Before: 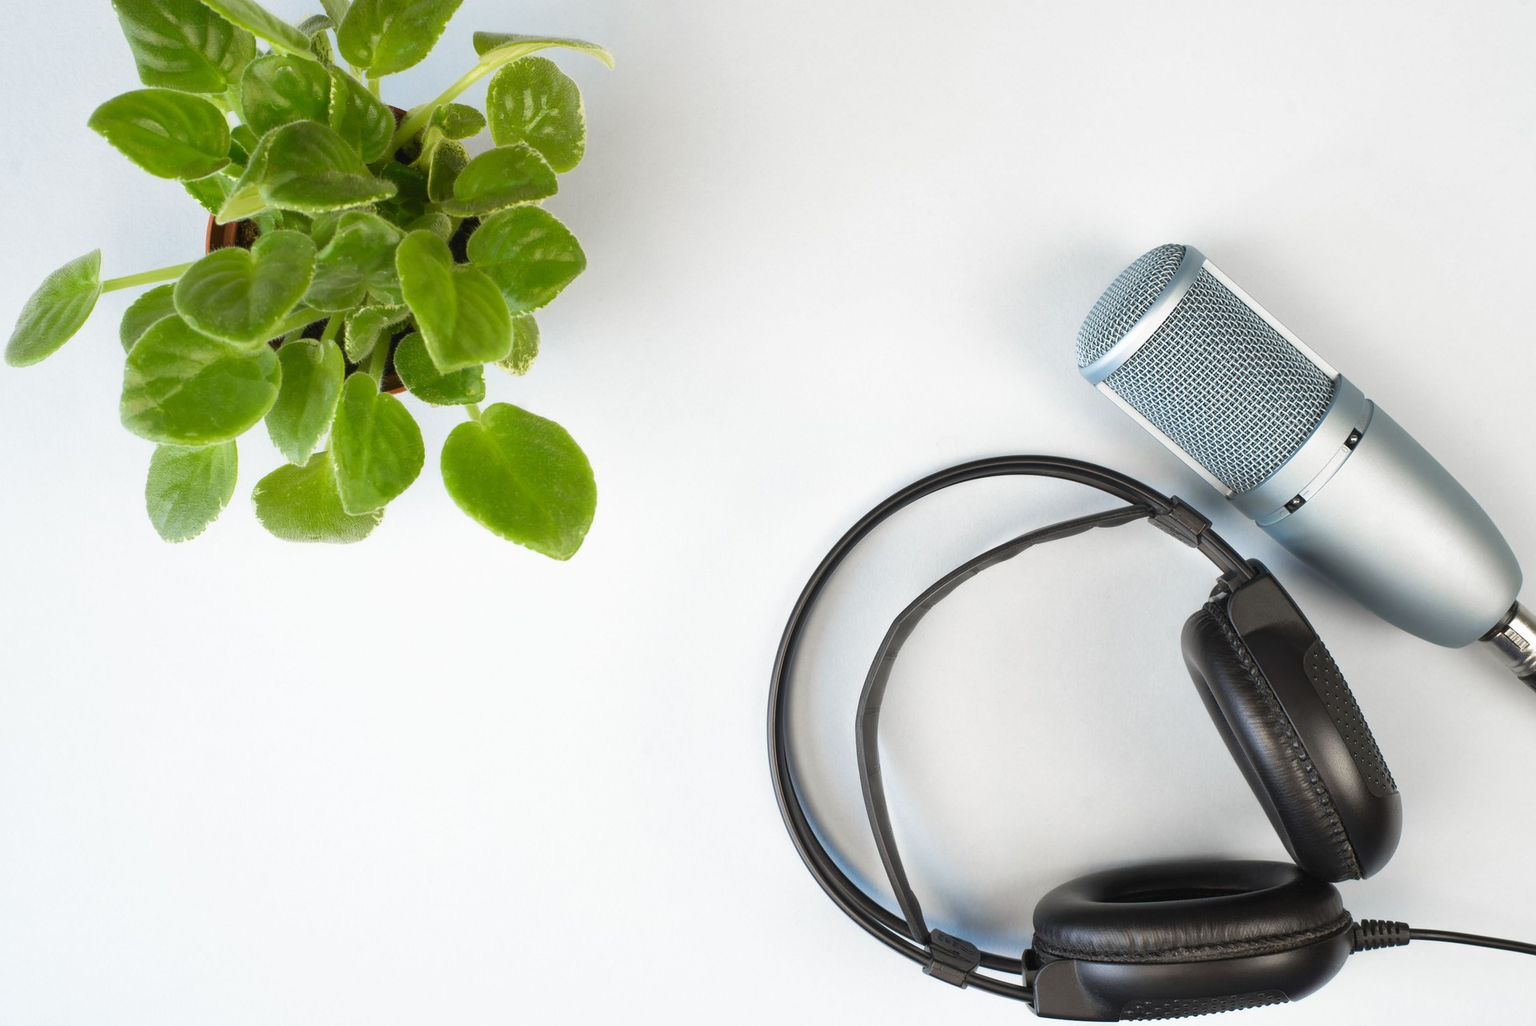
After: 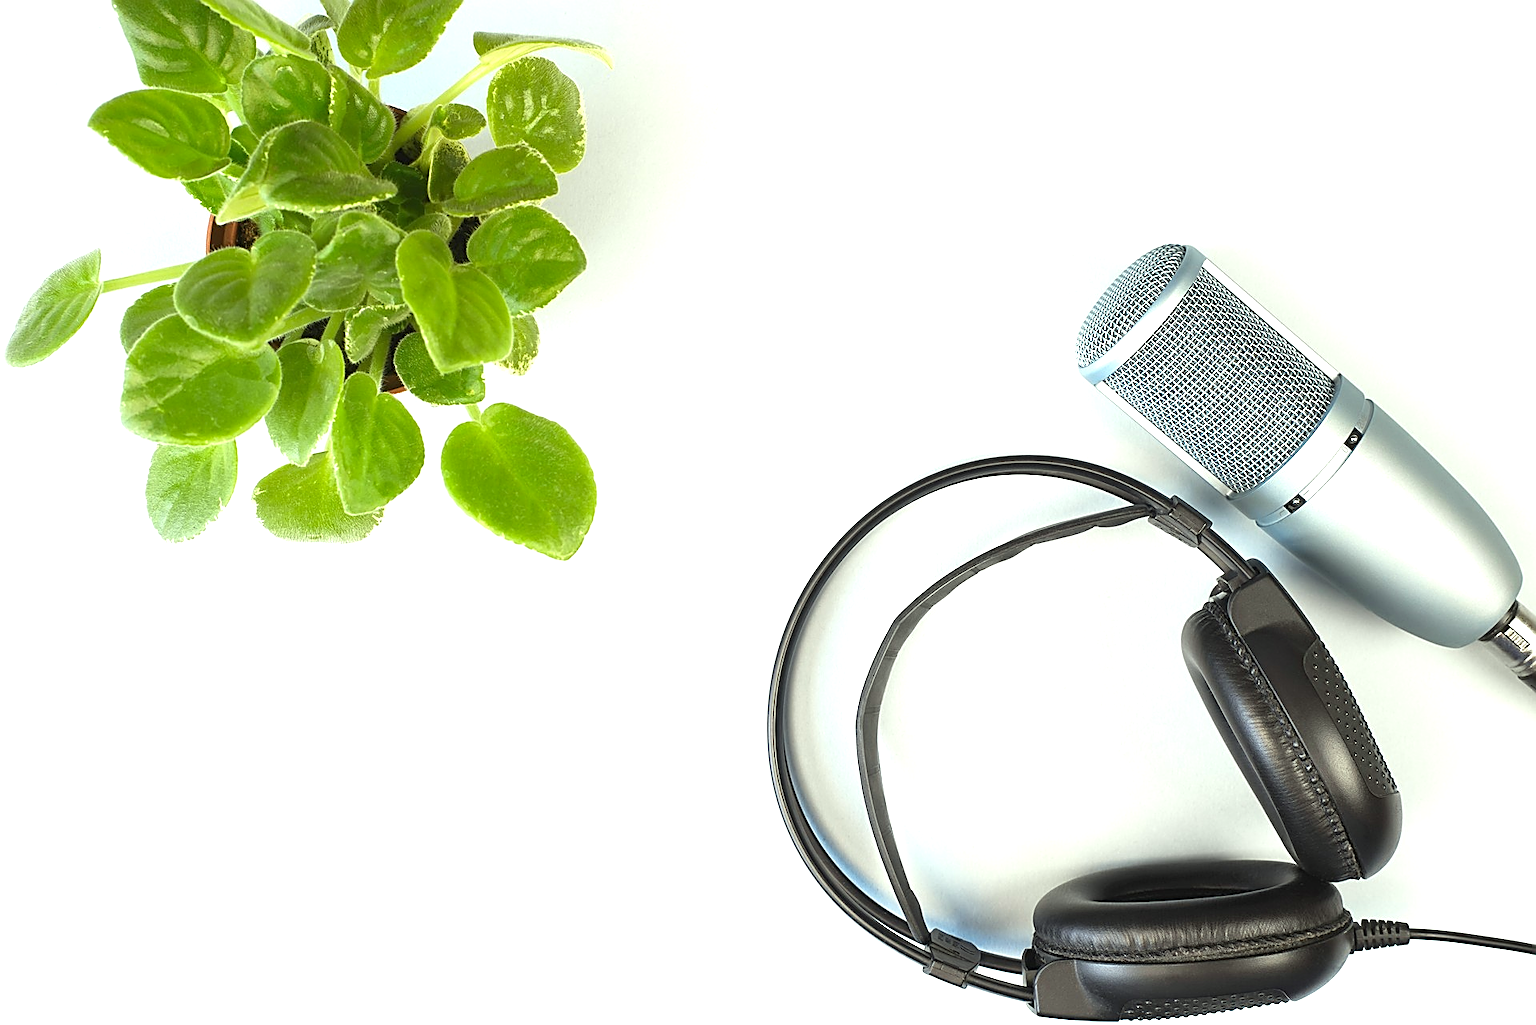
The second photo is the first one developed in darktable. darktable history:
sharpen: amount 0.995
exposure: black level correction 0, exposure 0.697 EV, compensate highlight preservation false
color correction: highlights a* -4.77, highlights b* 5.05, saturation 0.972
